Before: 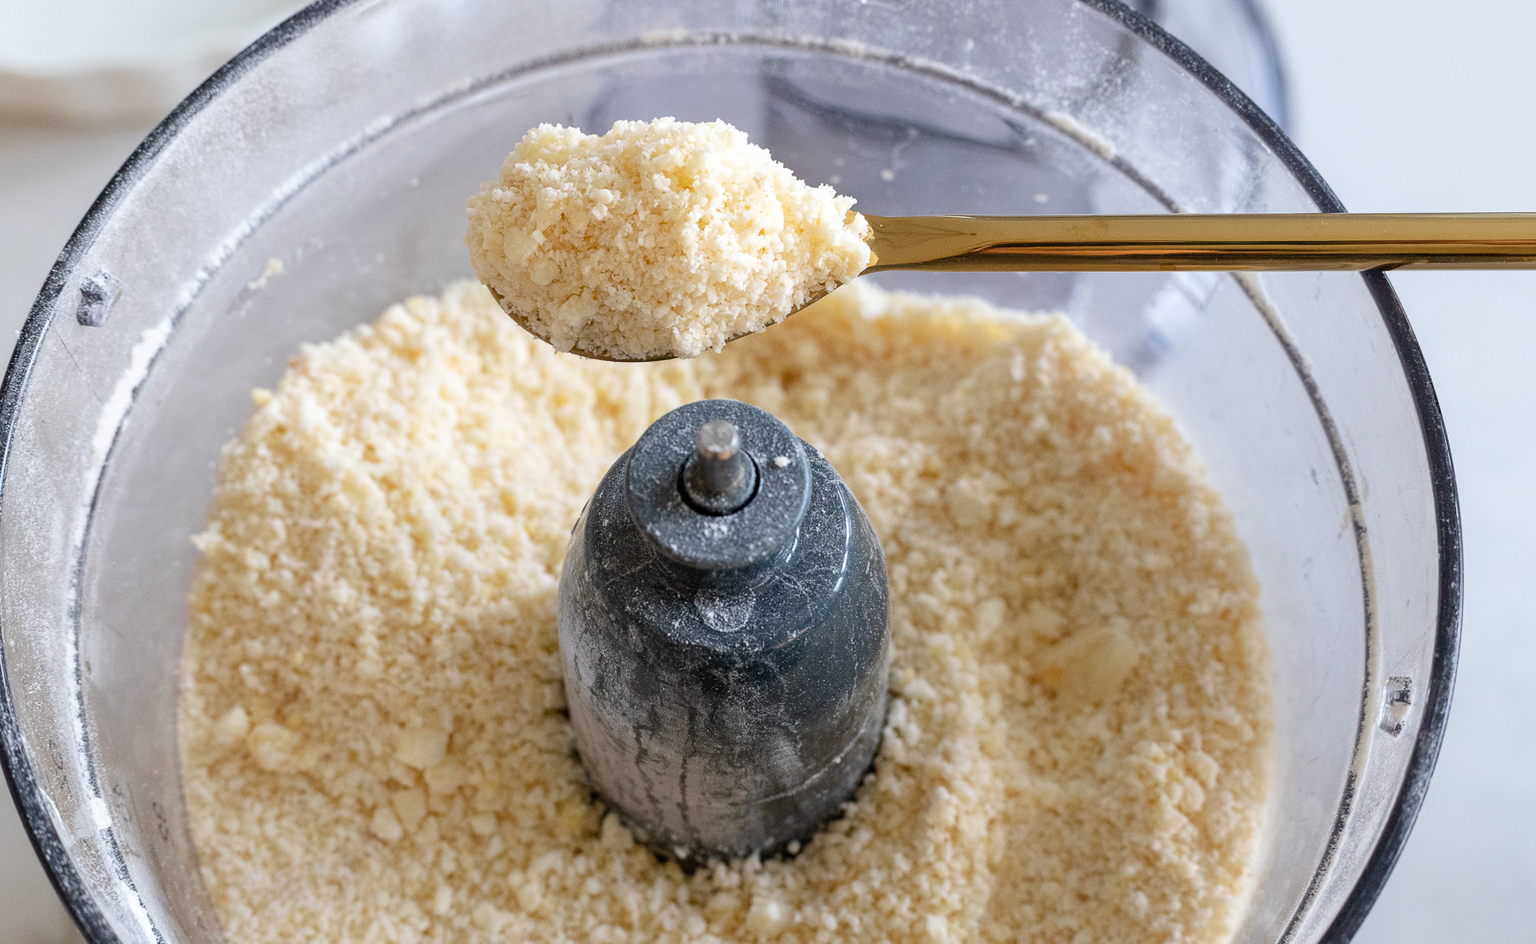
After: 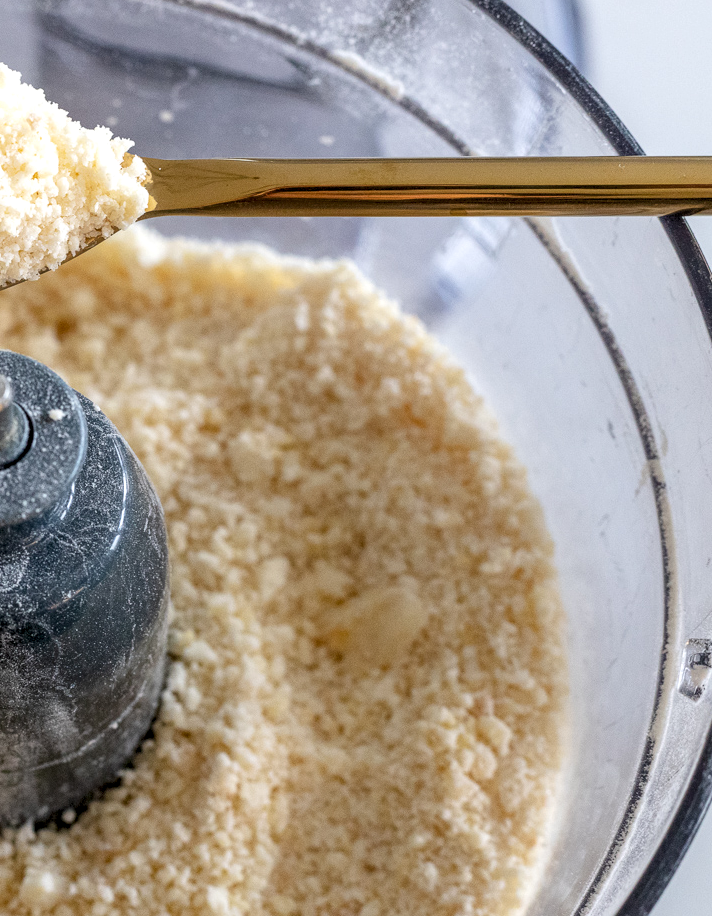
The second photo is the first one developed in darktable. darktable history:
crop: left 47.432%, top 6.769%, right 8.042%
local contrast: detail 130%
tone equalizer: -8 EV -0.553 EV, edges refinement/feathering 500, mask exposure compensation -1.57 EV, preserve details no
